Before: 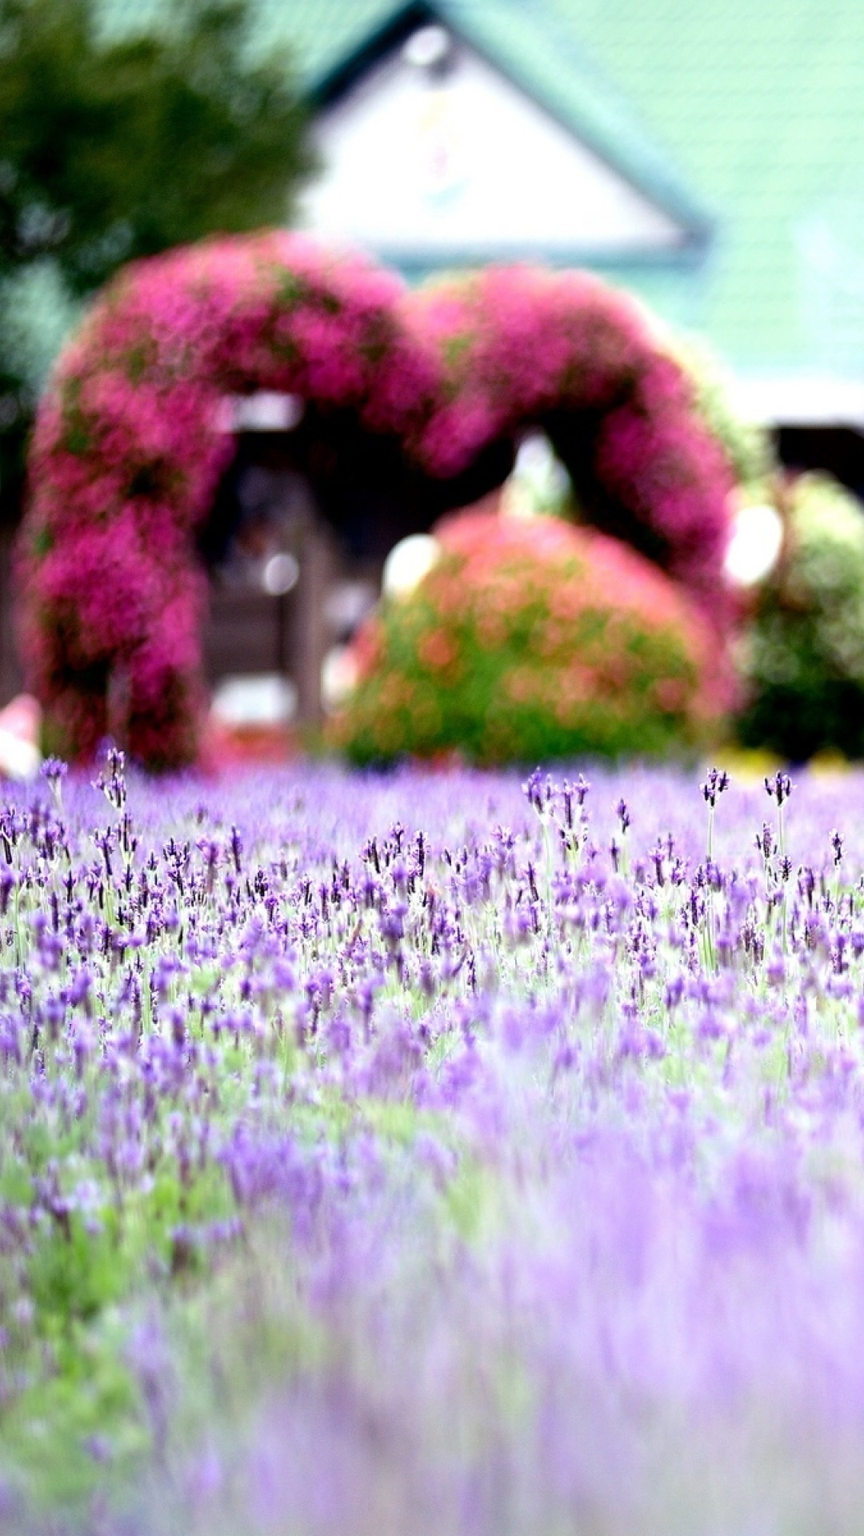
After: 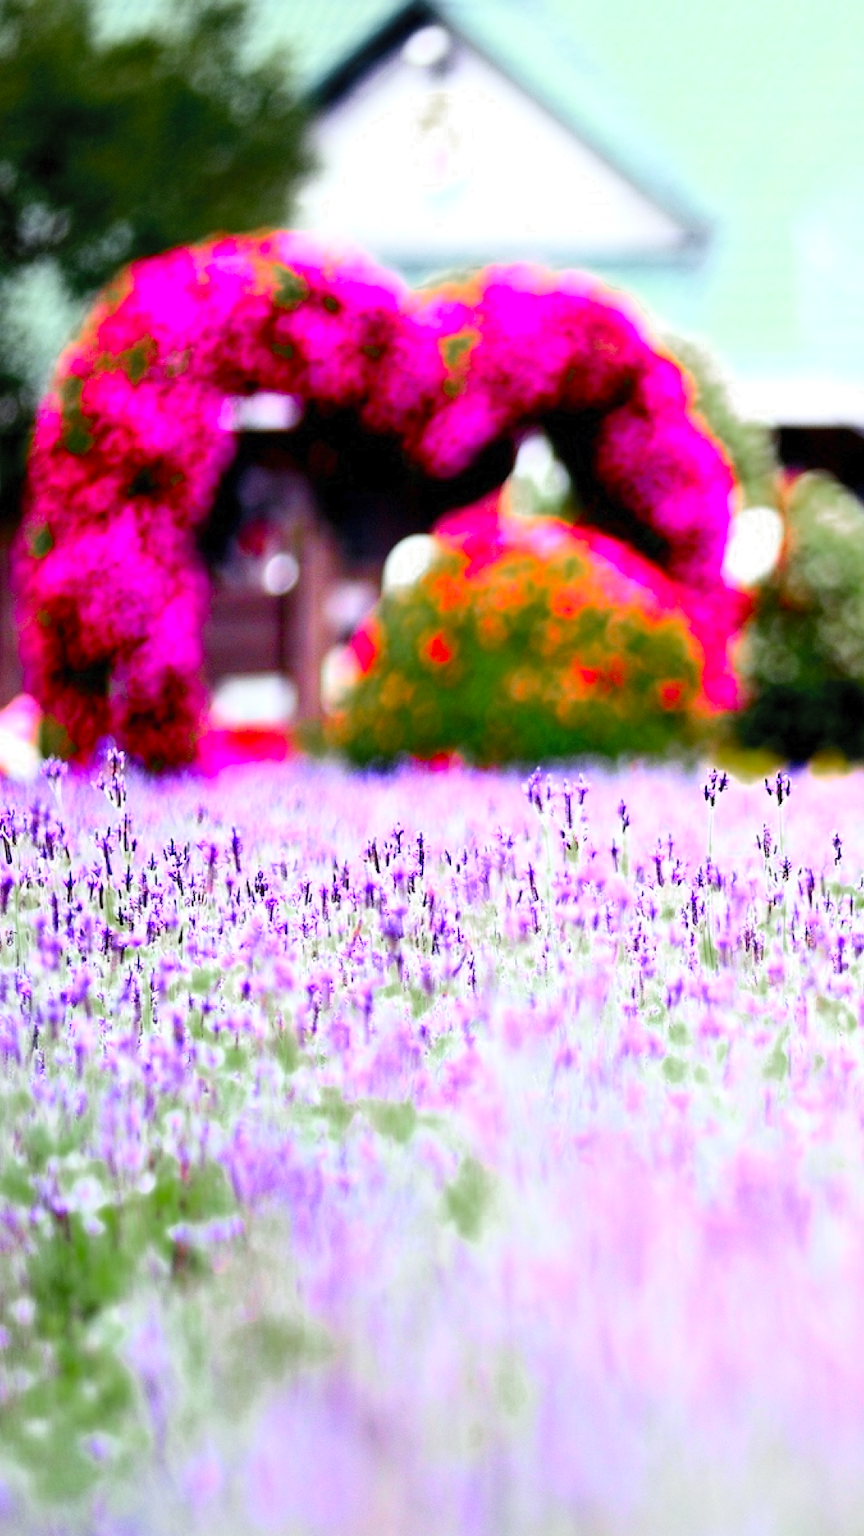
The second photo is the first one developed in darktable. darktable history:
contrast brightness saturation: contrast 0.203, brightness 0.202, saturation 0.795
color zones: curves: ch0 [(0, 0.48) (0.209, 0.398) (0.305, 0.332) (0.429, 0.493) (0.571, 0.5) (0.714, 0.5) (0.857, 0.5) (1, 0.48)]; ch1 [(0, 0.736) (0.143, 0.625) (0.225, 0.371) (0.429, 0.256) (0.571, 0.241) (0.714, 0.213) (0.857, 0.48) (1, 0.736)]; ch2 [(0, 0.448) (0.143, 0.498) (0.286, 0.5) (0.429, 0.5) (0.571, 0.5) (0.714, 0.5) (0.857, 0.5) (1, 0.448)]
